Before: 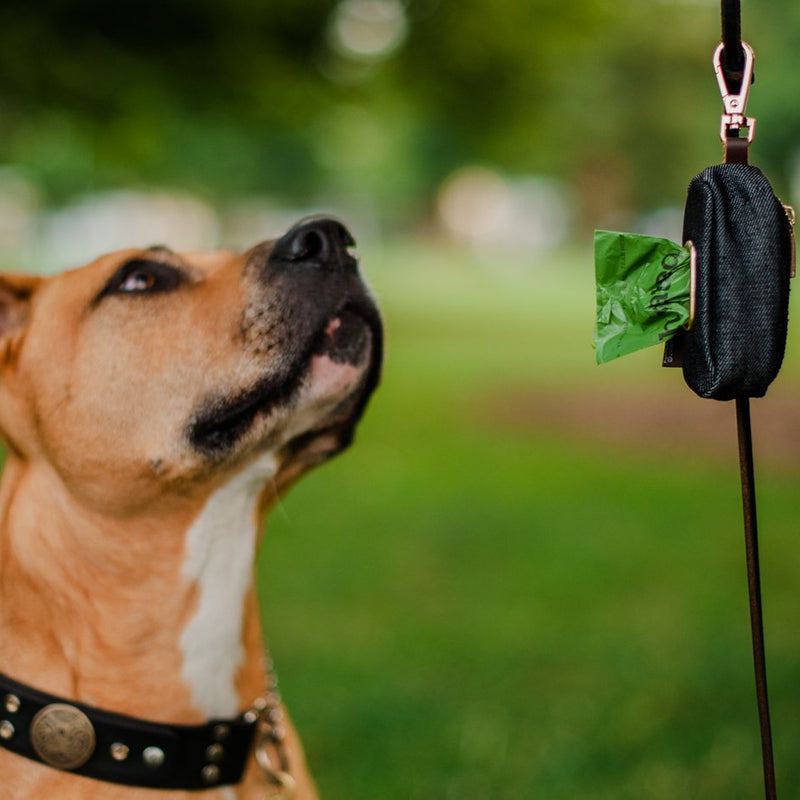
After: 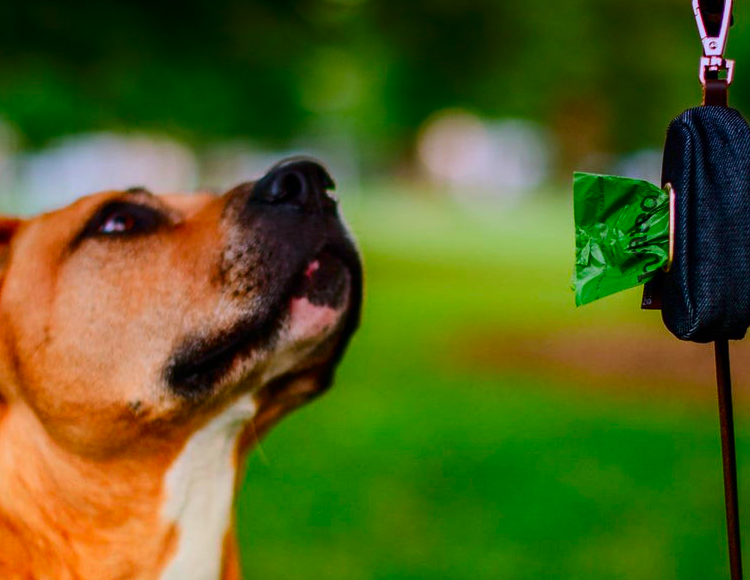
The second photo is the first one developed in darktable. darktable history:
crop: left 2.737%, top 7.287%, right 3.421%, bottom 20.179%
graduated density: hue 238.83°, saturation 50%
contrast brightness saturation: contrast 0.26, brightness 0.02, saturation 0.87
